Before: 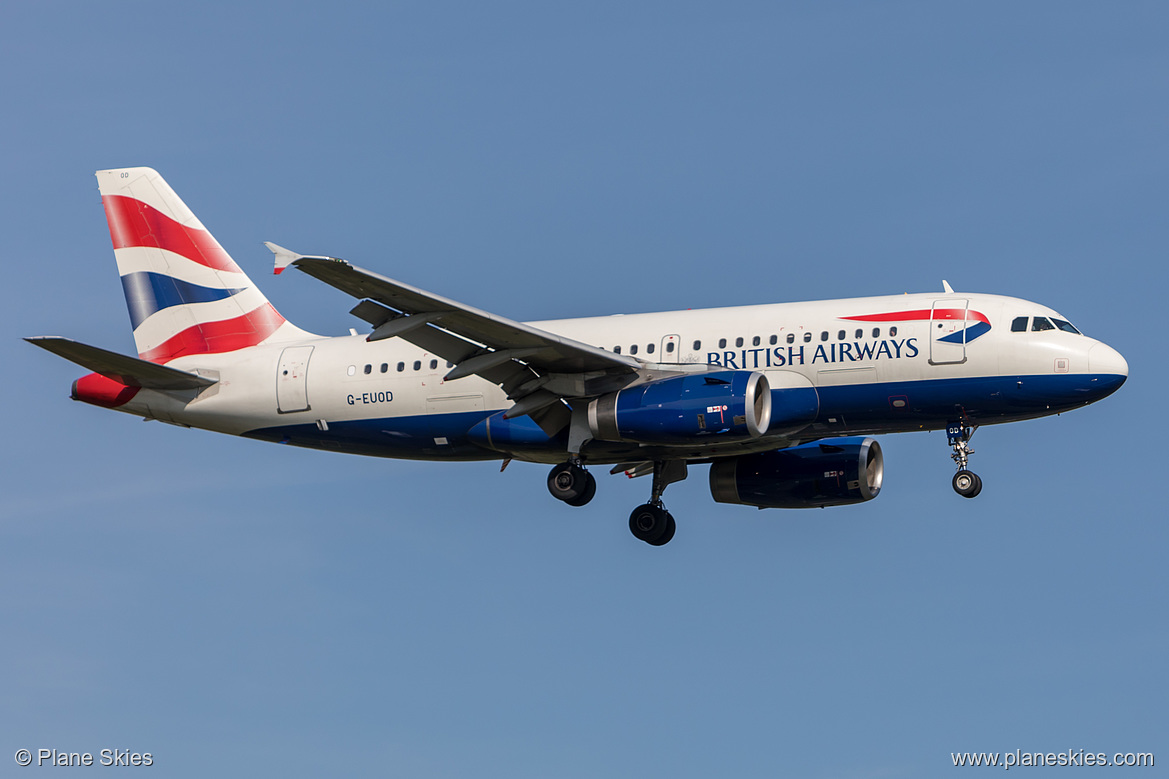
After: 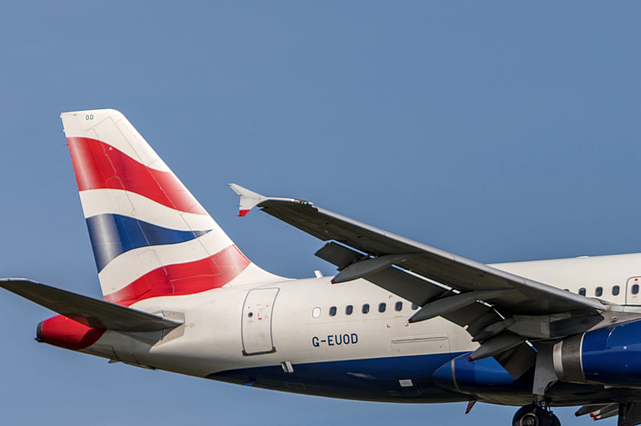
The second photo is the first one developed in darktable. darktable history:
crop and rotate: left 3.03%, top 7.566%, right 42.088%, bottom 37.736%
local contrast: on, module defaults
